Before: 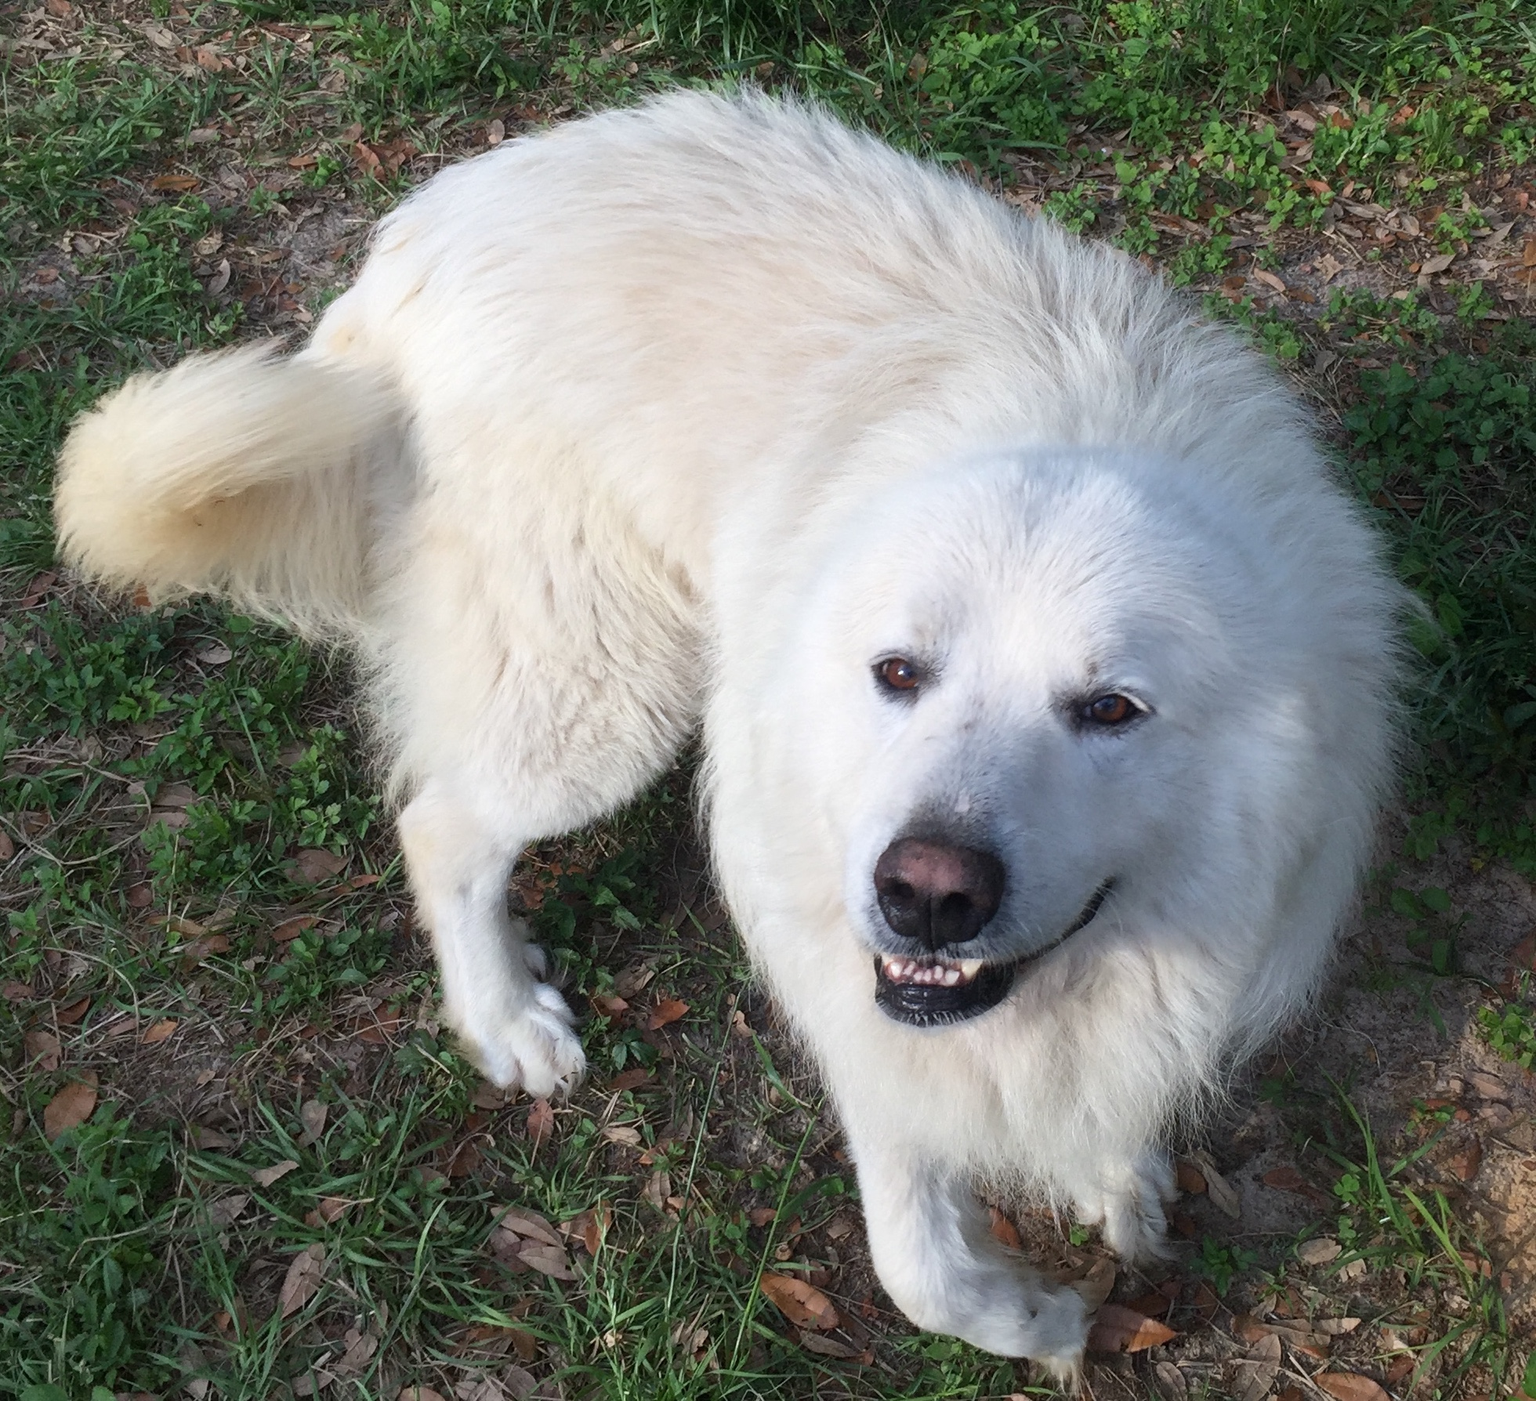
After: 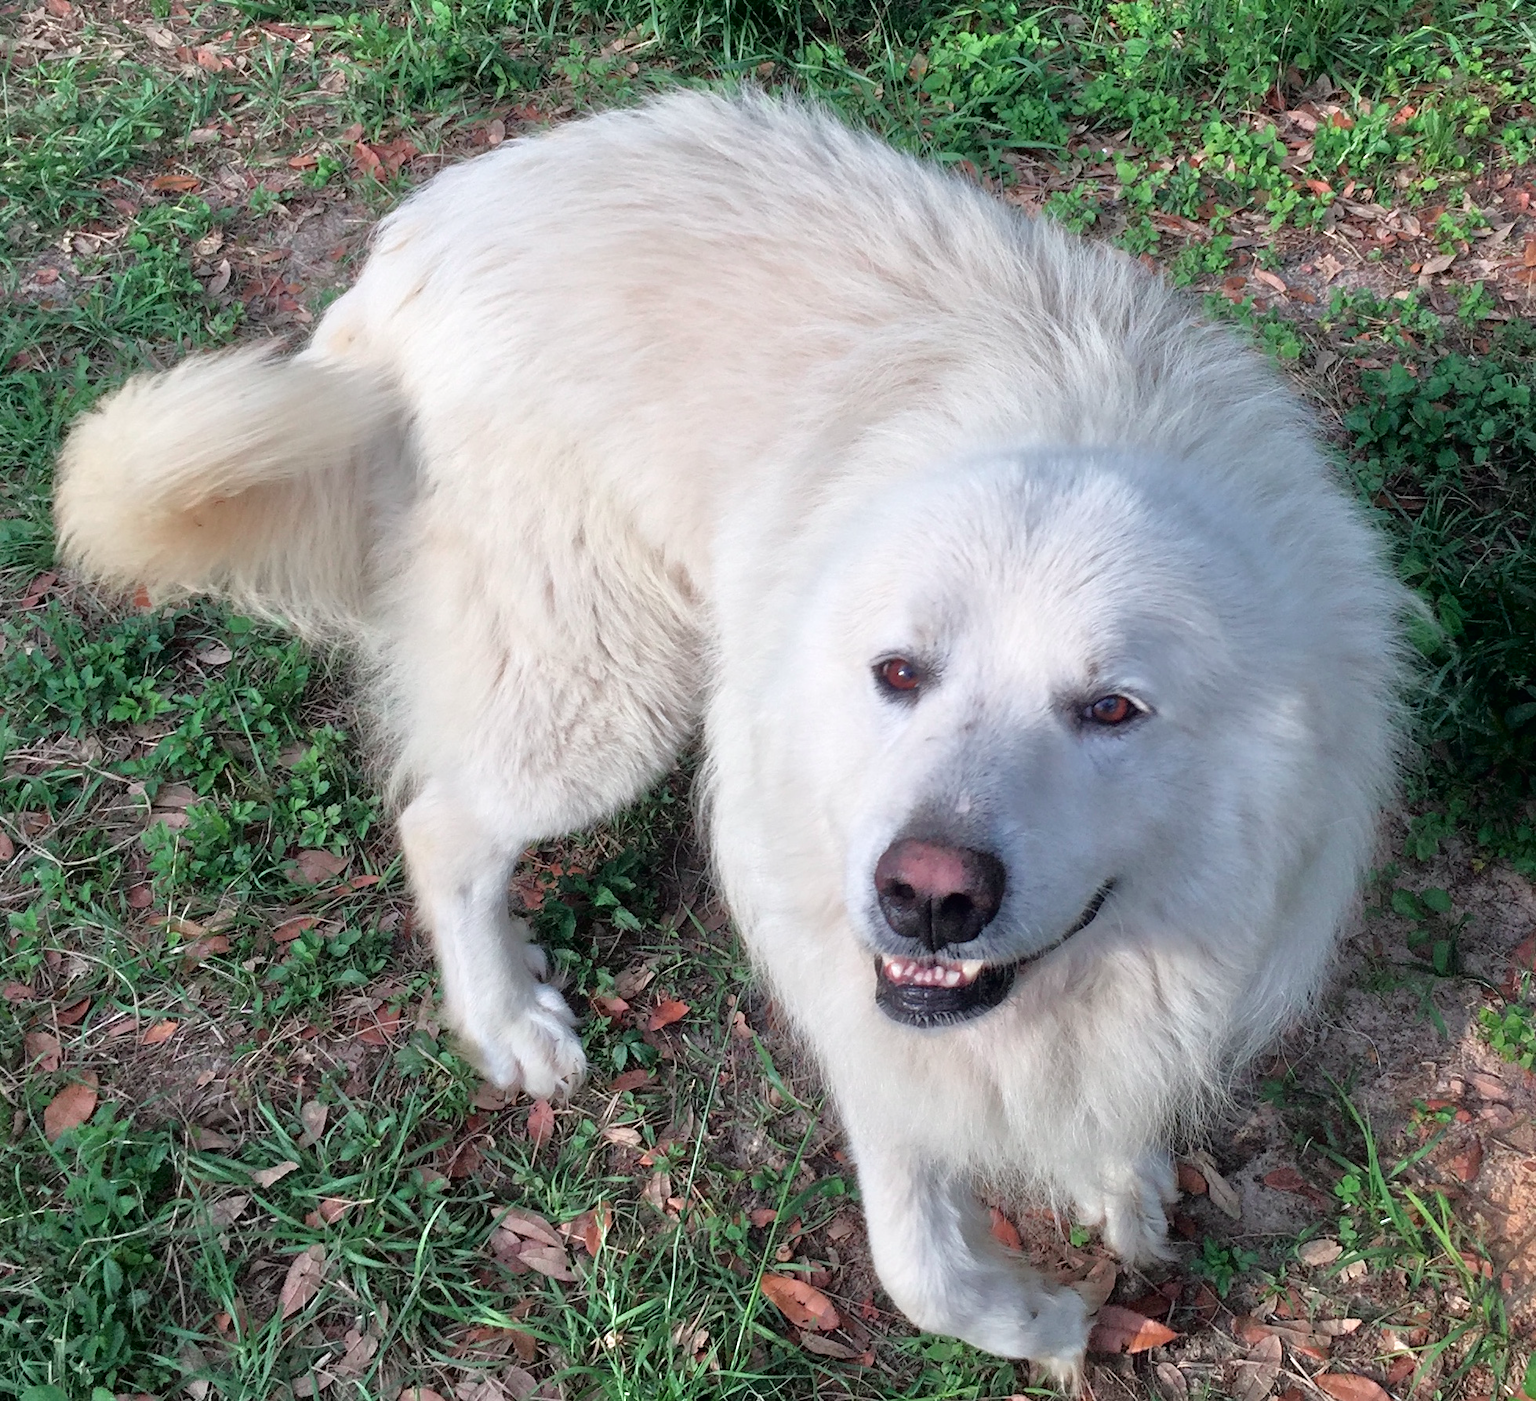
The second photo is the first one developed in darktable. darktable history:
tone equalizer: -7 EV 0.15 EV, -6 EV 0.6 EV, -5 EV 1.15 EV, -4 EV 1.33 EV, -3 EV 1.15 EV, -2 EV 0.6 EV, -1 EV 0.15 EV, mask exposure compensation -0.5 EV
tone curve: curves: ch0 [(0, 0) (0.106, 0.041) (0.256, 0.197) (0.37, 0.336) (0.513, 0.481) (0.667, 0.629) (1, 1)]; ch1 [(0, 0) (0.502, 0.505) (0.553, 0.577) (1, 1)]; ch2 [(0, 0) (0.5, 0.495) (0.56, 0.544) (1, 1)], color space Lab, independent channels, preserve colors none
